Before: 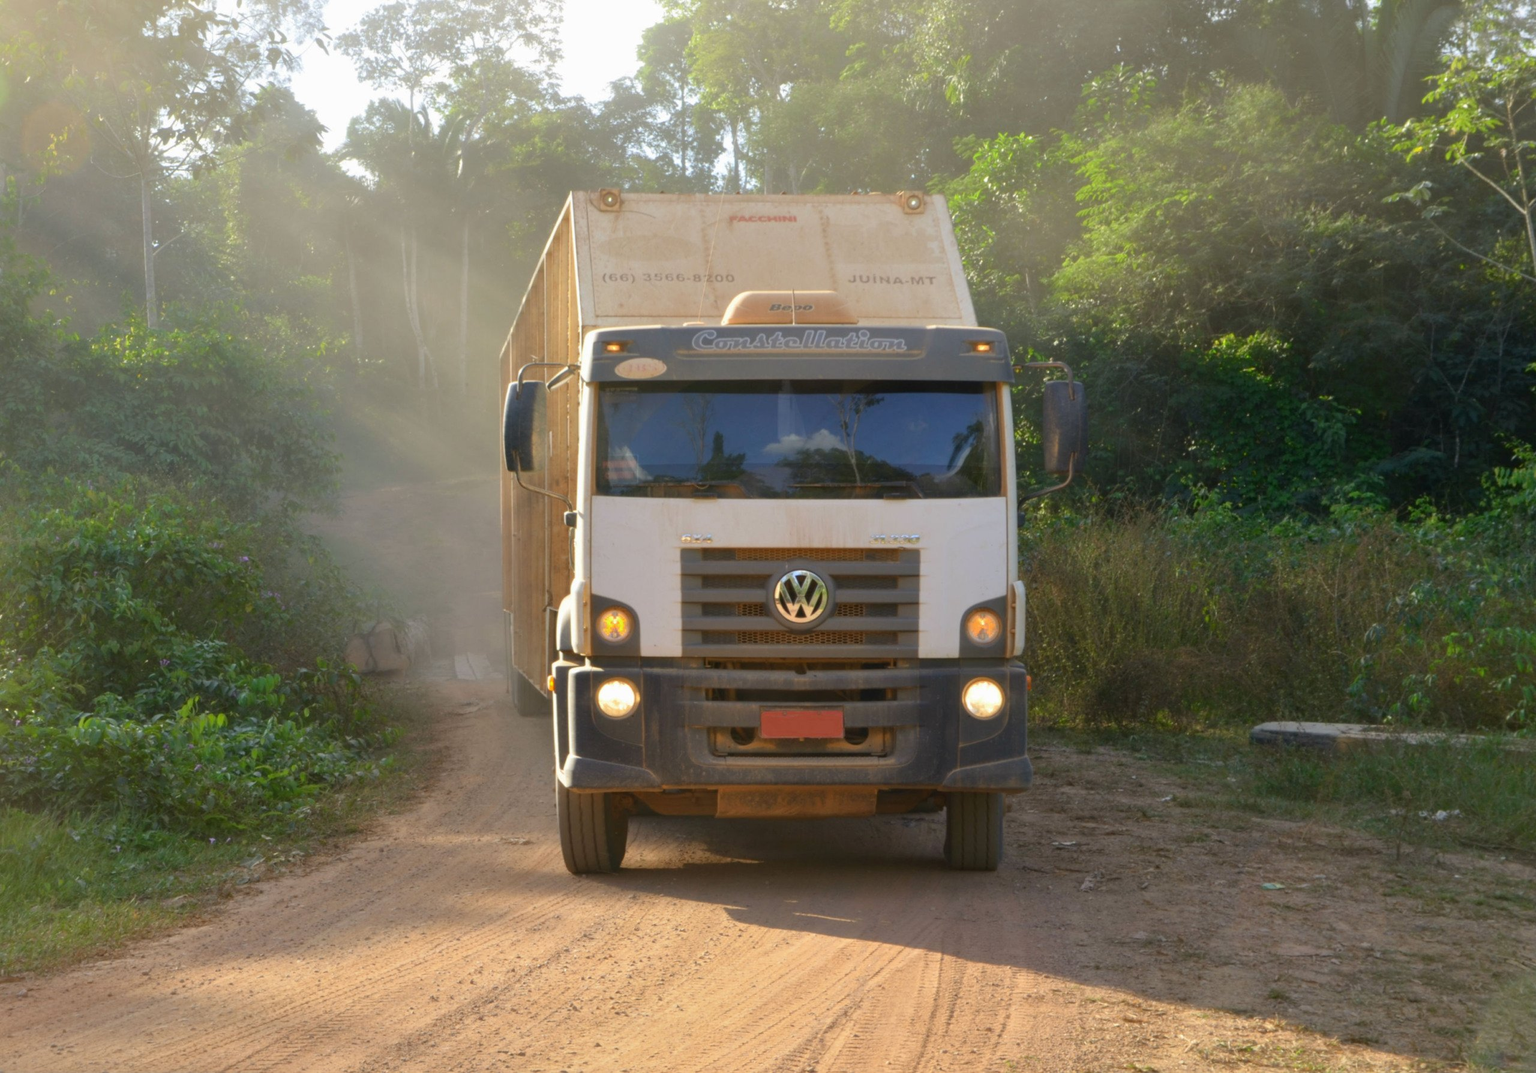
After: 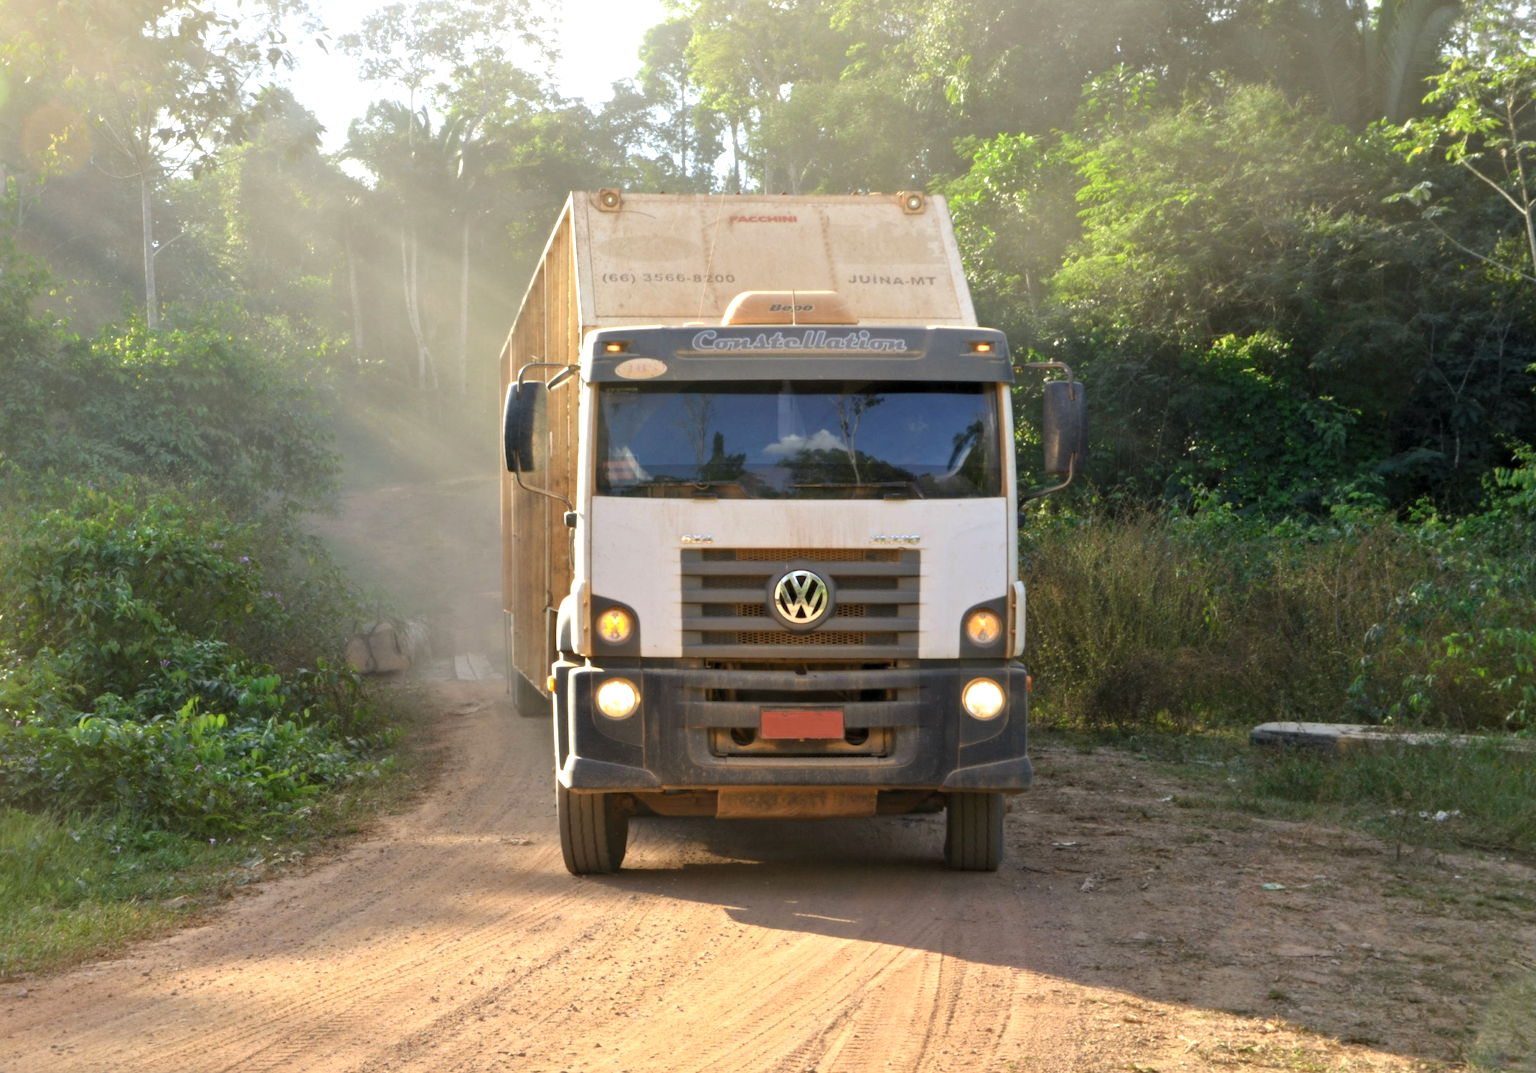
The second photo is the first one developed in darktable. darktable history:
exposure: black level correction 0, exposure 0.5 EV, compensate highlight preservation false
contrast equalizer: octaves 7, y [[0.5, 0.5, 0.544, 0.569, 0.5, 0.5], [0.5 ×6], [0.5 ×6], [0 ×6], [0 ×6]]
levels: mode automatic, black 0.02%, white 99.96%
